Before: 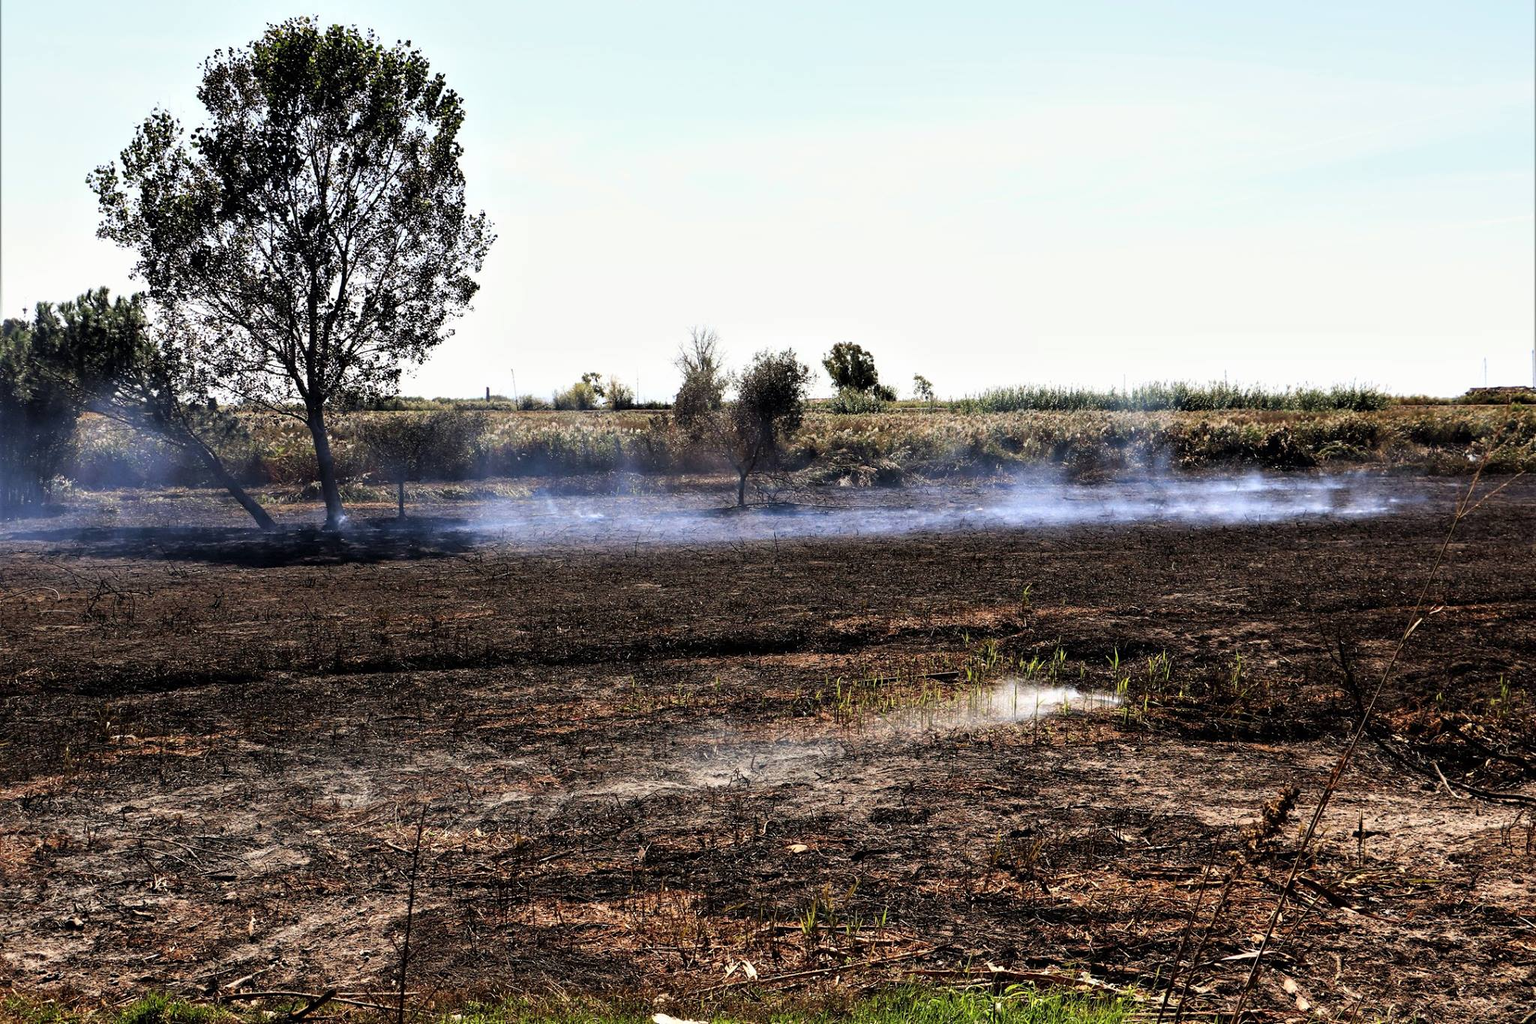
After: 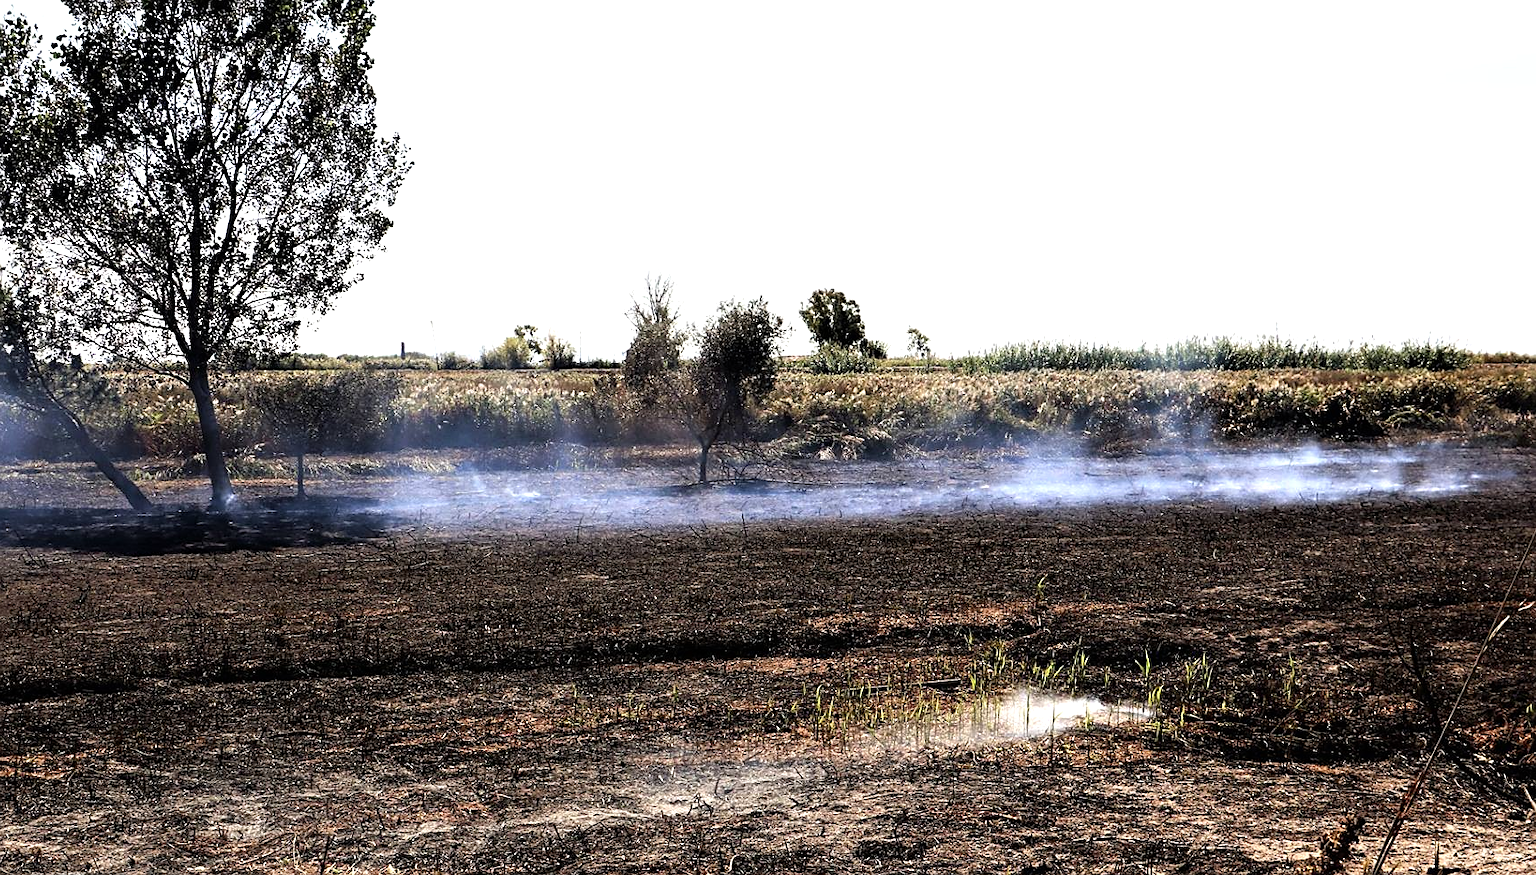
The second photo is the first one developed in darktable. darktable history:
crop and rotate: left 9.637%, top 9.626%, right 5.922%, bottom 18.123%
tone equalizer: -8 EV -0.412 EV, -7 EV -0.383 EV, -6 EV -0.313 EV, -5 EV -0.188 EV, -3 EV 0.204 EV, -2 EV 0.305 EV, -1 EV 0.397 EV, +0 EV 0.4 EV
sharpen: radius 1.82, amount 0.415, threshold 1.45
